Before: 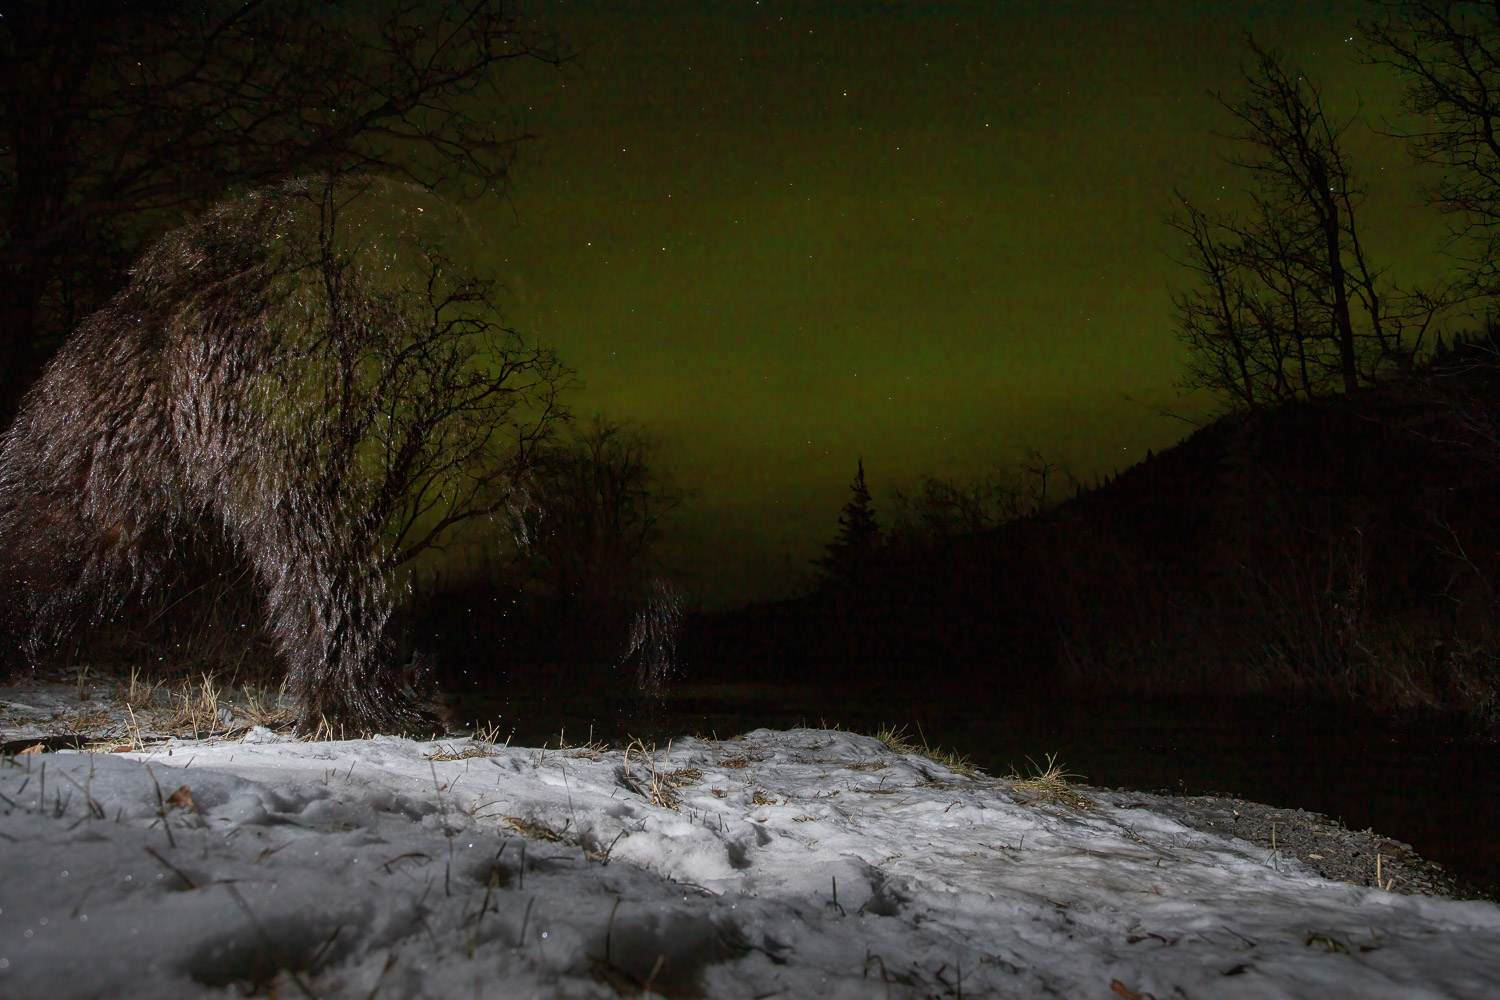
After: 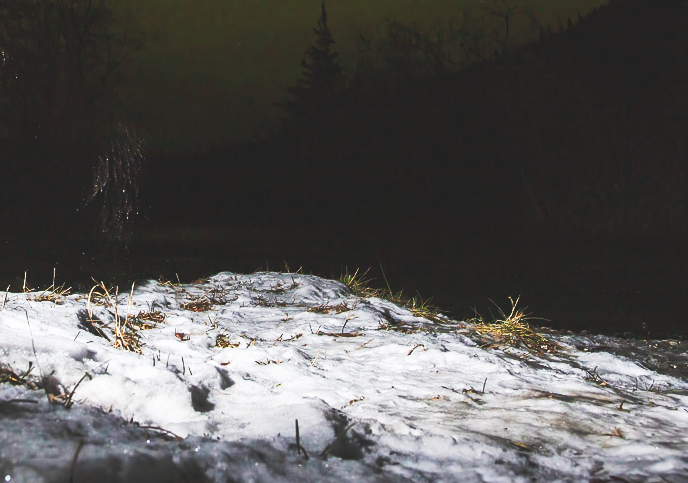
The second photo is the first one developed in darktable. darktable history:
crop: left 35.853%, top 45.773%, right 18.227%, bottom 5.846%
base curve: curves: ch0 [(0, 0.015) (0.085, 0.116) (0.134, 0.298) (0.19, 0.545) (0.296, 0.764) (0.599, 0.982) (1, 1)], preserve colors none
exposure: exposure -0.07 EV, compensate highlight preservation false
